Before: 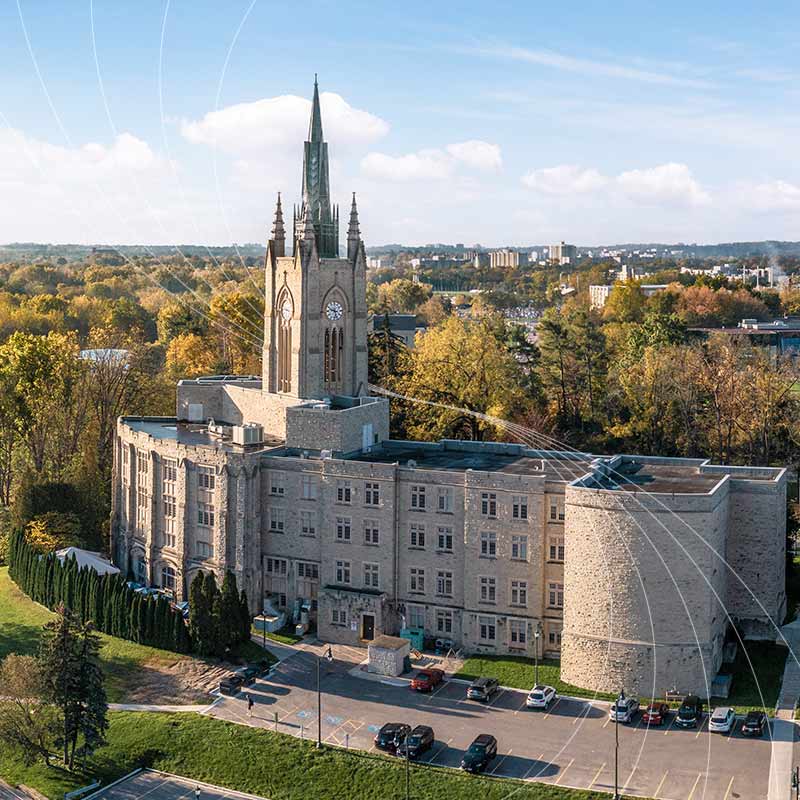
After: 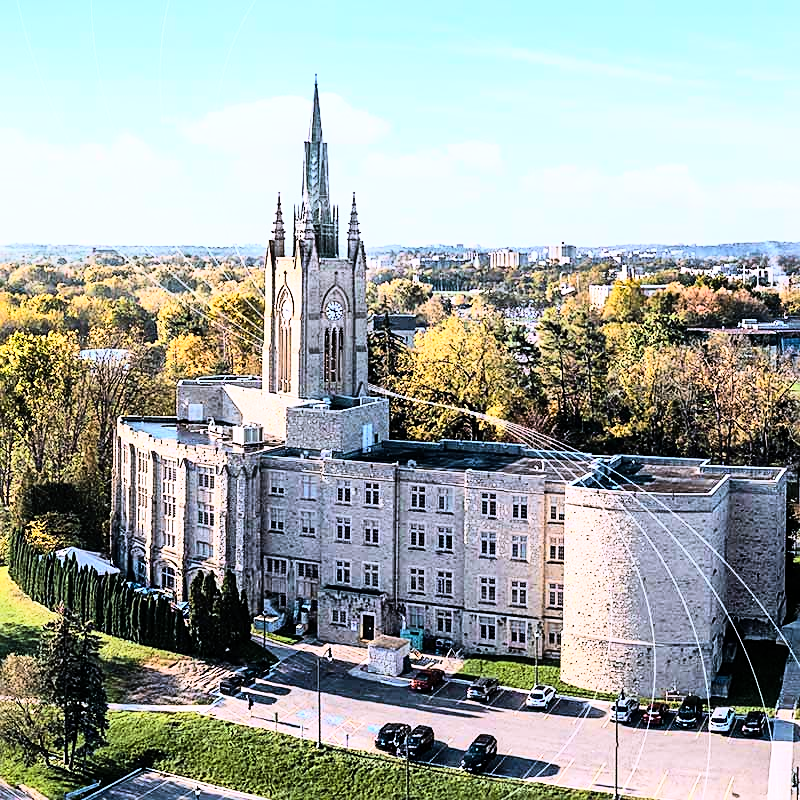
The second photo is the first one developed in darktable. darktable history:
rgb curve: curves: ch0 [(0, 0) (0.21, 0.15) (0.24, 0.21) (0.5, 0.75) (0.75, 0.96) (0.89, 0.99) (1, 1)]; ch1 [(0, 0.02) (0.21, 0.13) (0.25, 0.2) (0.5, 0.67) (0.75, 0.9) (0.89, 0.97) (1, 1)]; ch2 [(0, 0.02) (0.21, 0.13) (0.25, 0.2) (0.5, 0.67) (0.75, 0.9) (0.89, 0.97) (1, 1)], compensate middle gray true
white balance: red 0.967, blue 1.119, emerald 0.756
sharpen: on, module defaults
